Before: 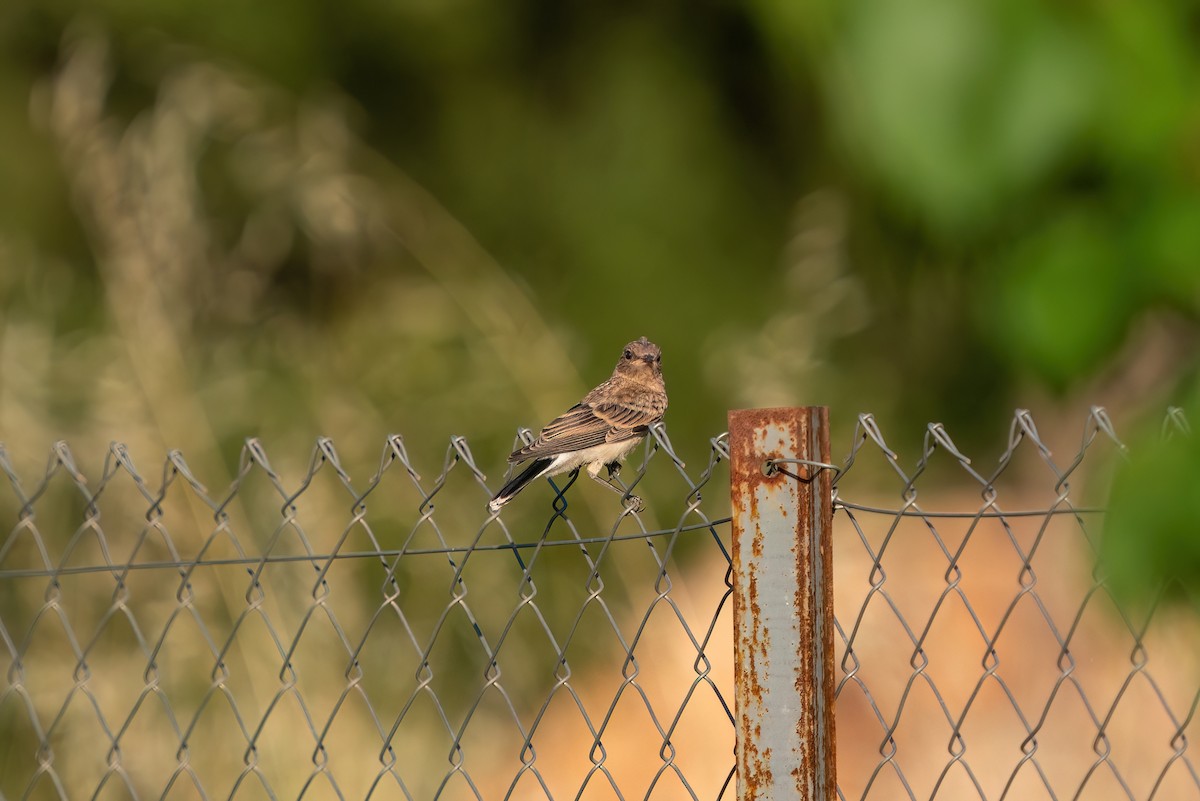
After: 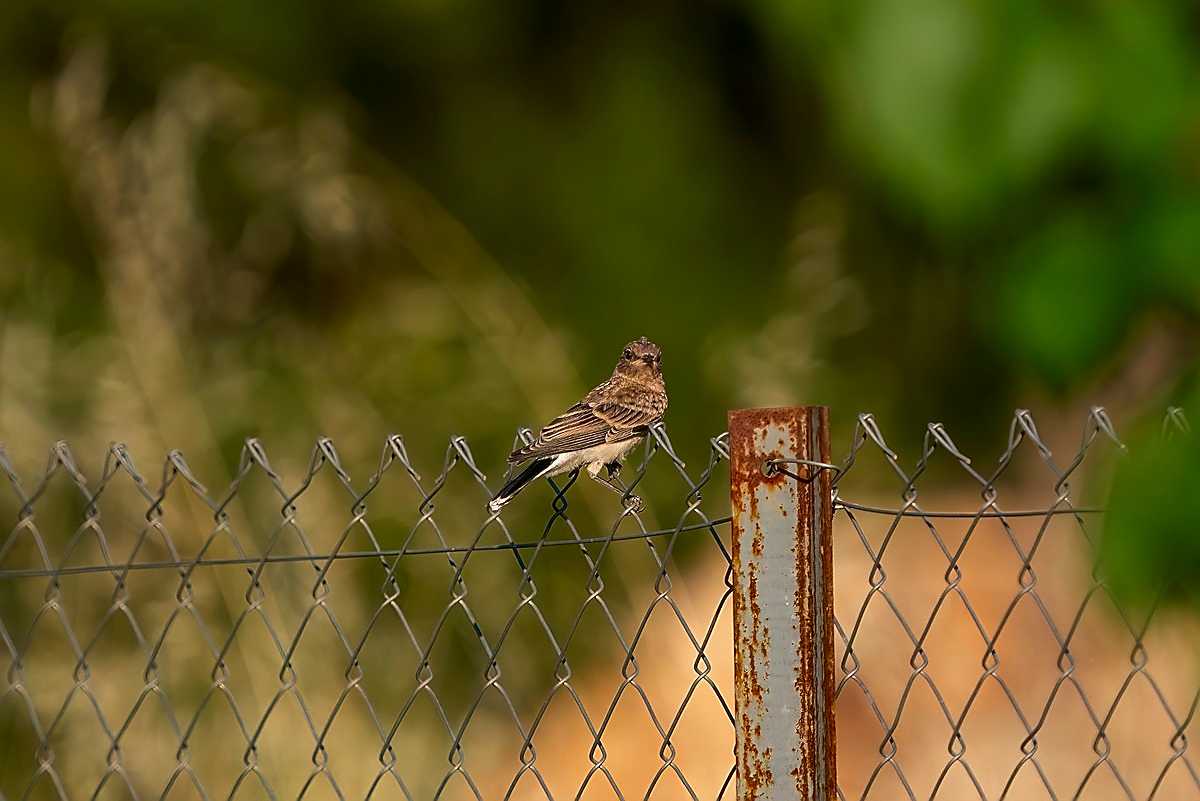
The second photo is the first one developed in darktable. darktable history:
contrast brightness saturation: contrast 0.065, brightness -0.149, saturation 0.118
sharpen: radius 1.363, amount 1.255, threshold 0.81
